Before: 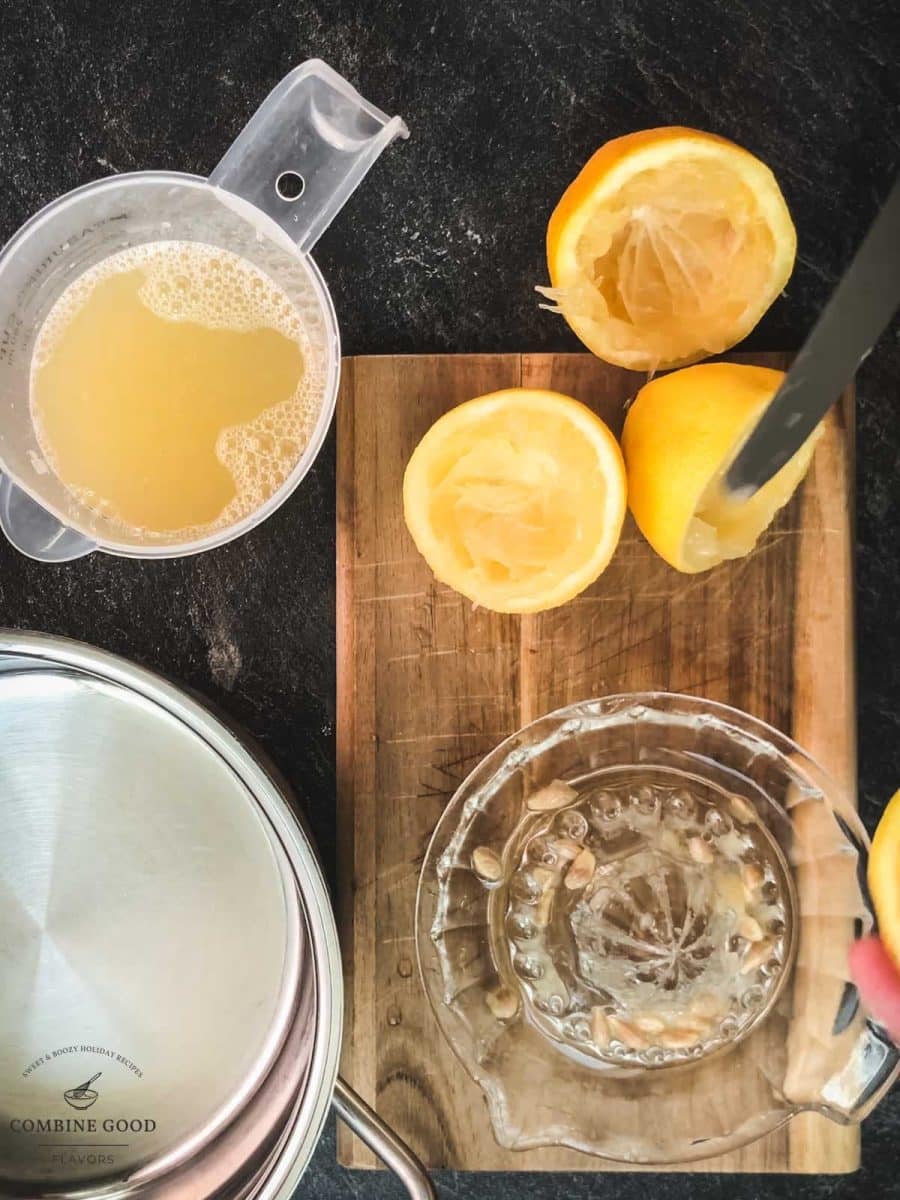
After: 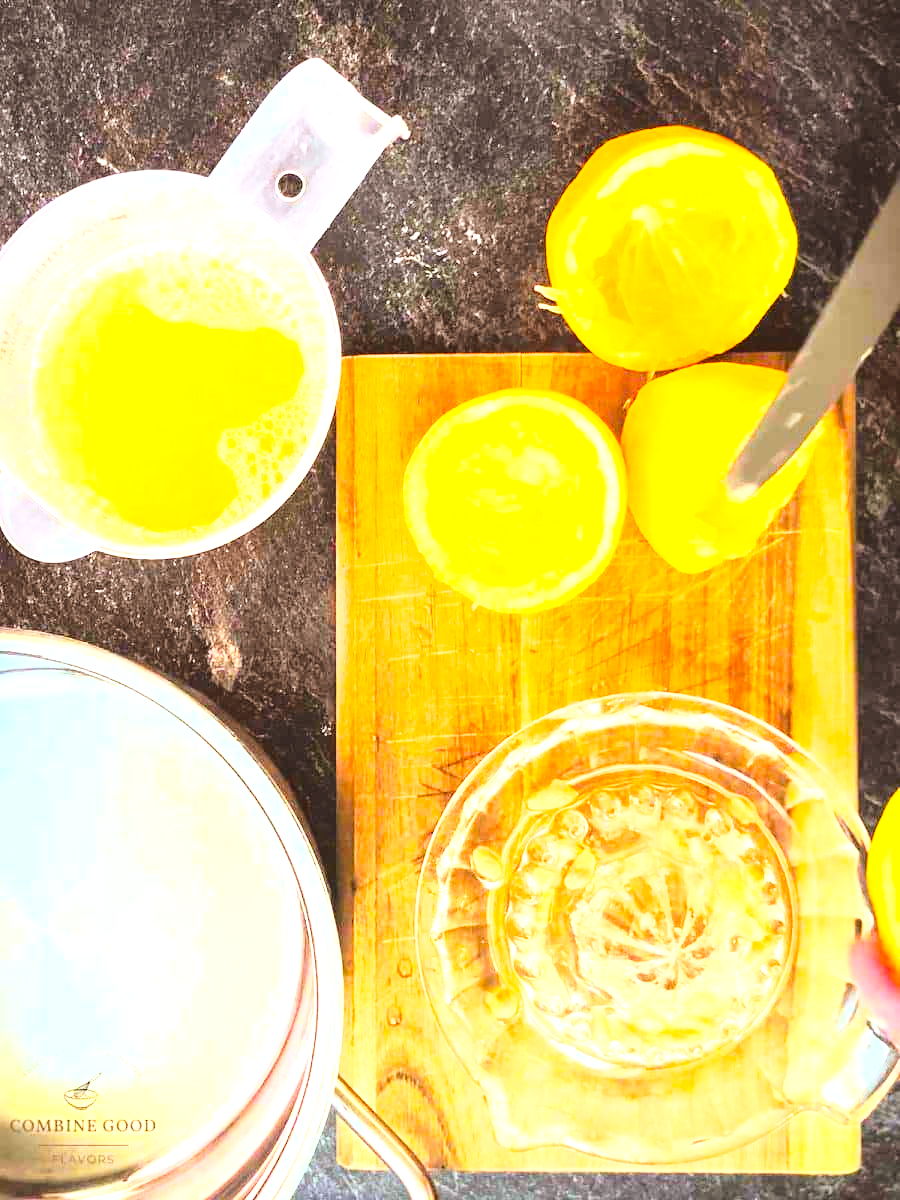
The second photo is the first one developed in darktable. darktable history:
color balance rgb: linear chroma grading › global chroma 15%, perceptual saturation grading › global saturation 30%
base curve: curves: ch0 [(0, 0) (0.032, 0.037) (0.105, 0.228) (0.435, 0.76) (0.856, 0.983) (1, 1)]
exposure: black level correction 0, exposure 1.9 EV, compensate highlight preservation false
rgb levels: mode RGB, independent channels, levels [[0, 0.5, 1], [0, 0.521, 1], [0, 0.536, 1]]
